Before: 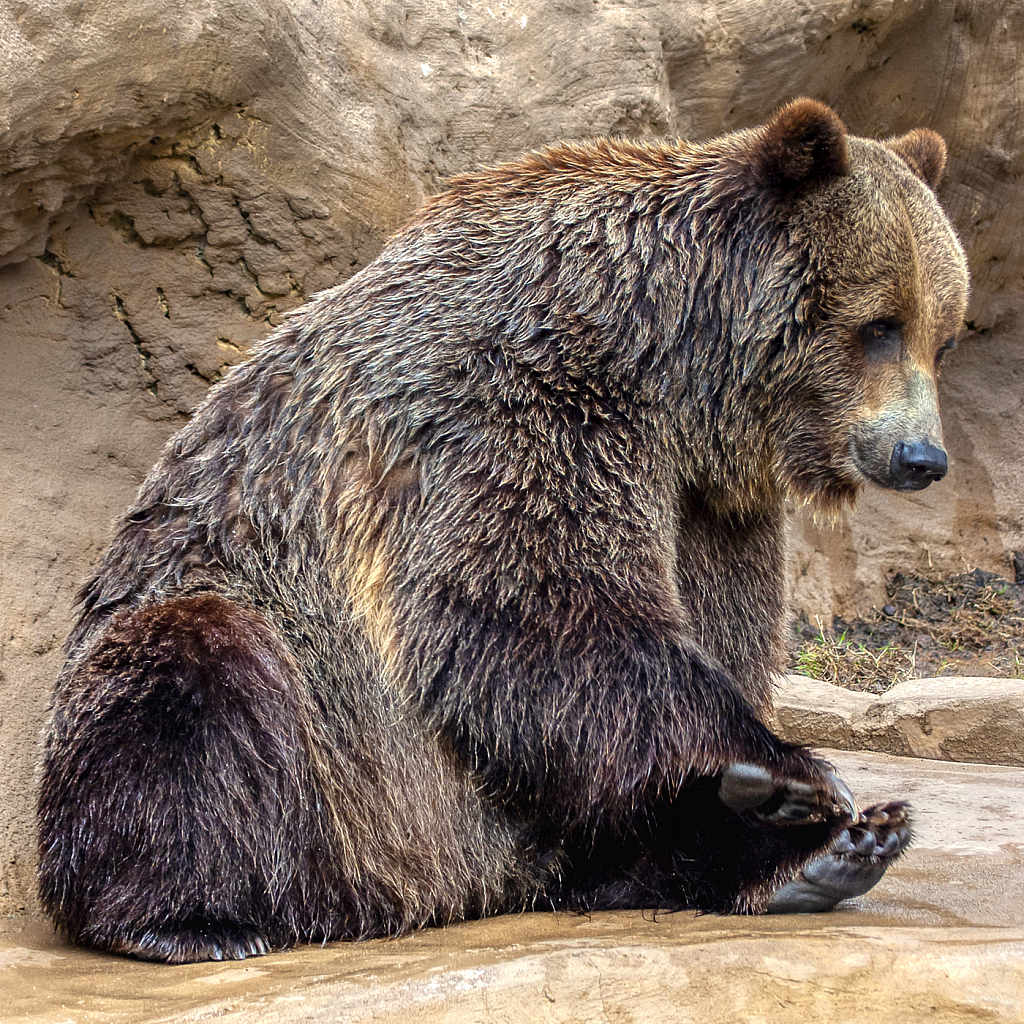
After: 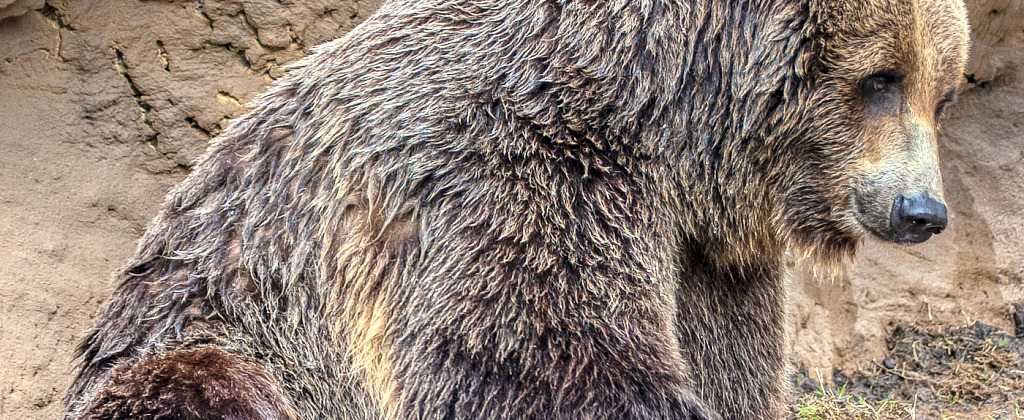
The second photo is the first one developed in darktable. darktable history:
crop and rotate: top 24.206%, bottom 34.682%
contrast brightness saturation: contrast 0.14, brightness 0.215
local contrast: on, module defaults
